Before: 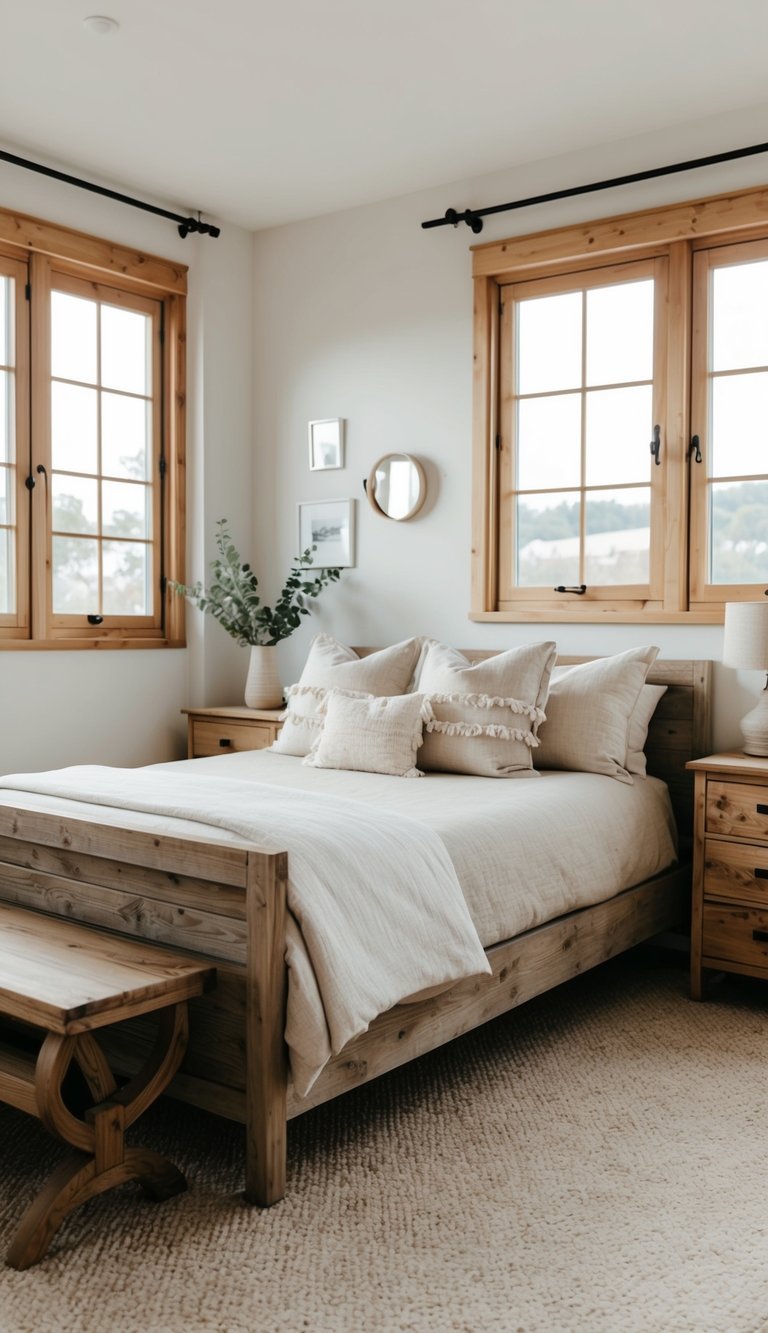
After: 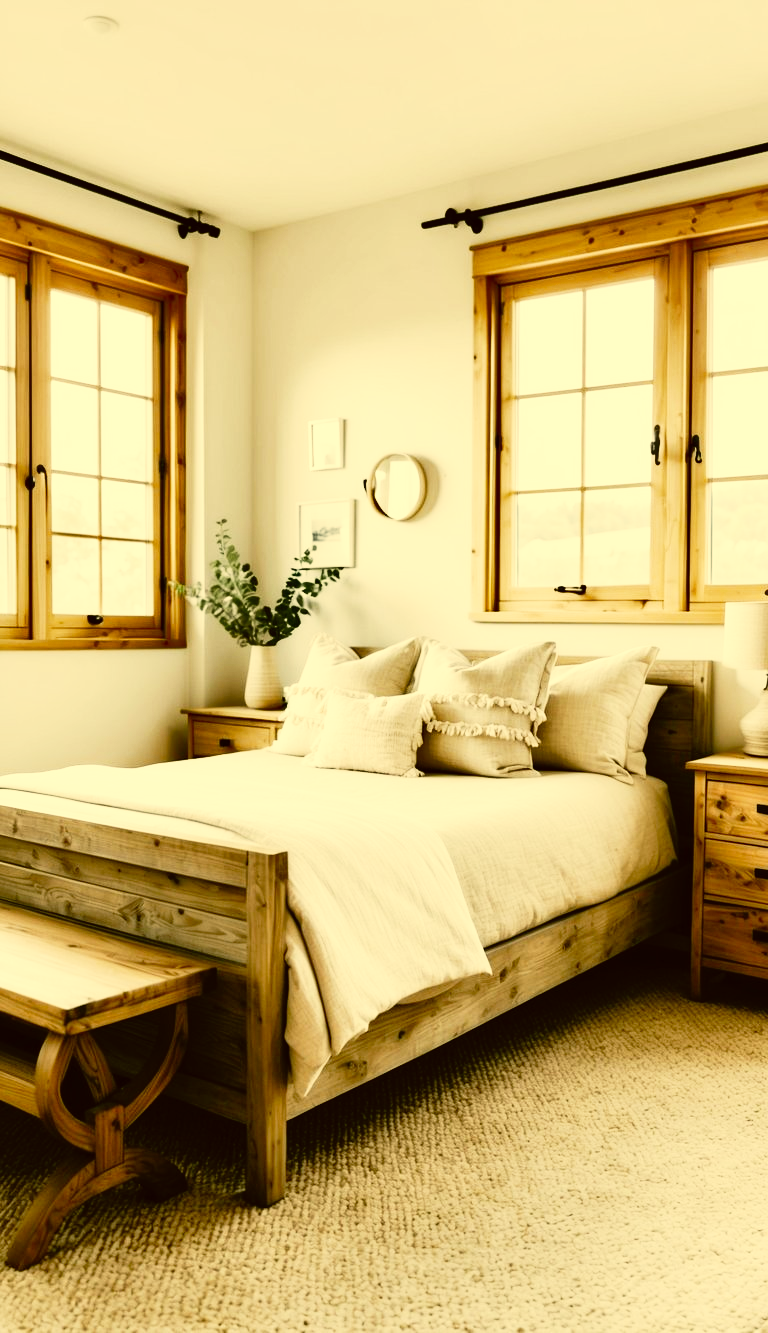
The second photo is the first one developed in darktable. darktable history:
shadows and highlights: low approximation 0.01, soften with gaussian
base curve: curves: ch0 [(0, 0) (0.012, 0.01) (0.073, 0.168) (0.31, 0.711) (0.645, 0.957) (1, 1)], preserve colors none
color correction: highlights a* 0.12, highlights b* 29.66, shadows a* -0.288, shadows b* 21.71
